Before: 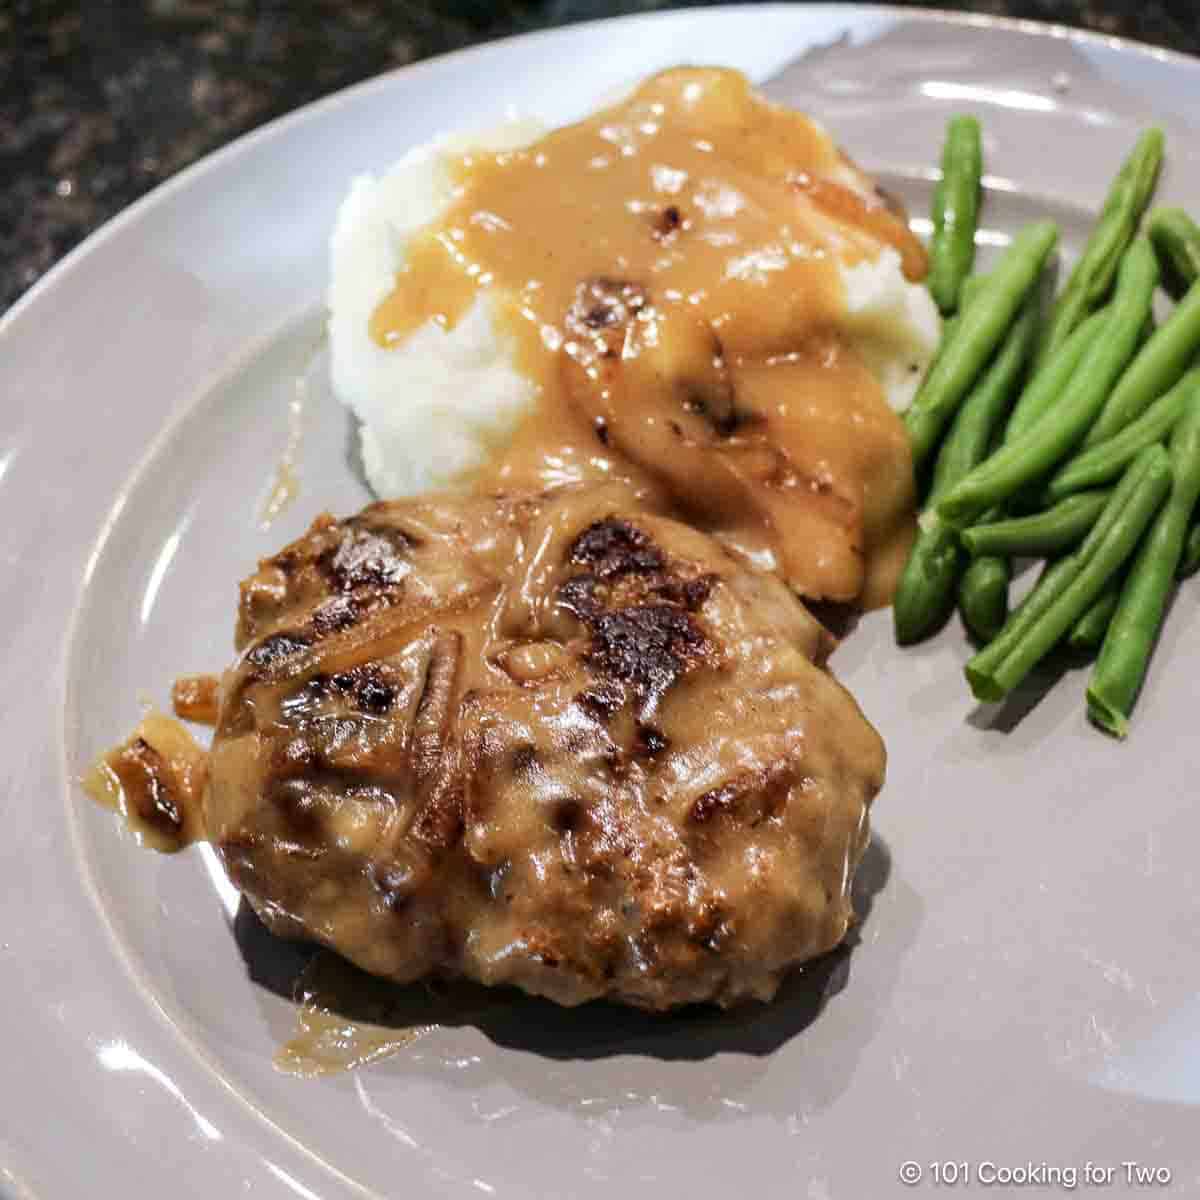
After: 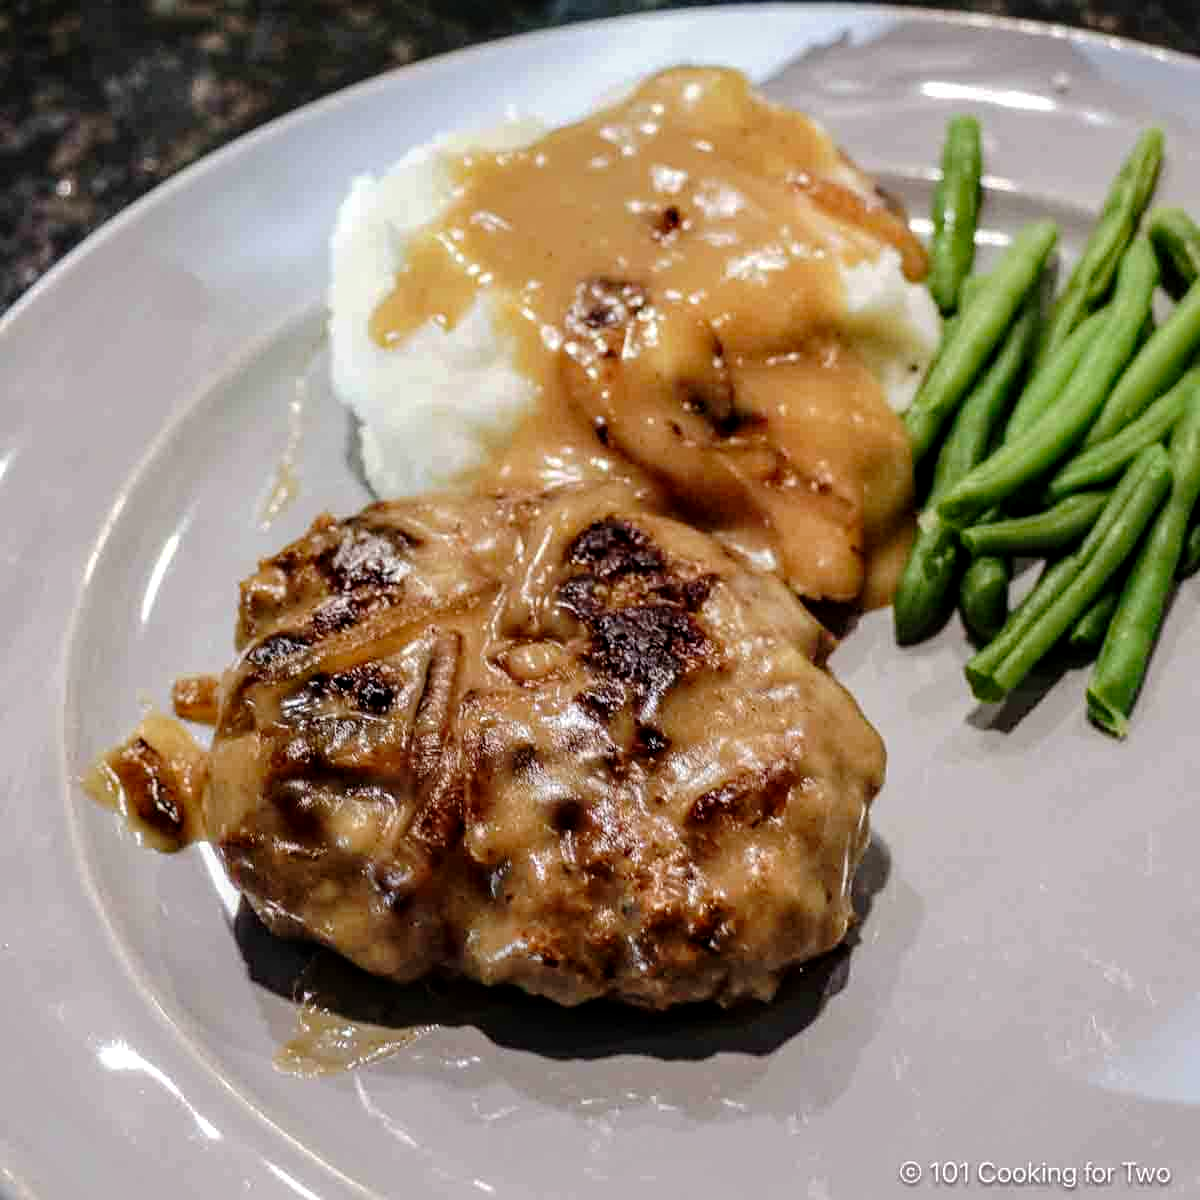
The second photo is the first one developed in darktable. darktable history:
local contrast: on, module defaults
tone curve: curves: ch0 [(0, 0) (0.003, 0.008) (0.011, 0.01) (0.025, 0.012) (0.044, 0.023) (0.069, 0.033) (0.1, 0.046) (0.136, 0.075) (0.177, 0.116) (0.224, 0.171) (0.277, 0.235) (0.335, 0.312) (0.399, 0.397) (0.468, 0.466) (0.543, 0.54) (0.623, 0.62) (0.709, 0.701) (0.801, 0.782) (0.898, 0.877) (1, 1)], preserve colors none
